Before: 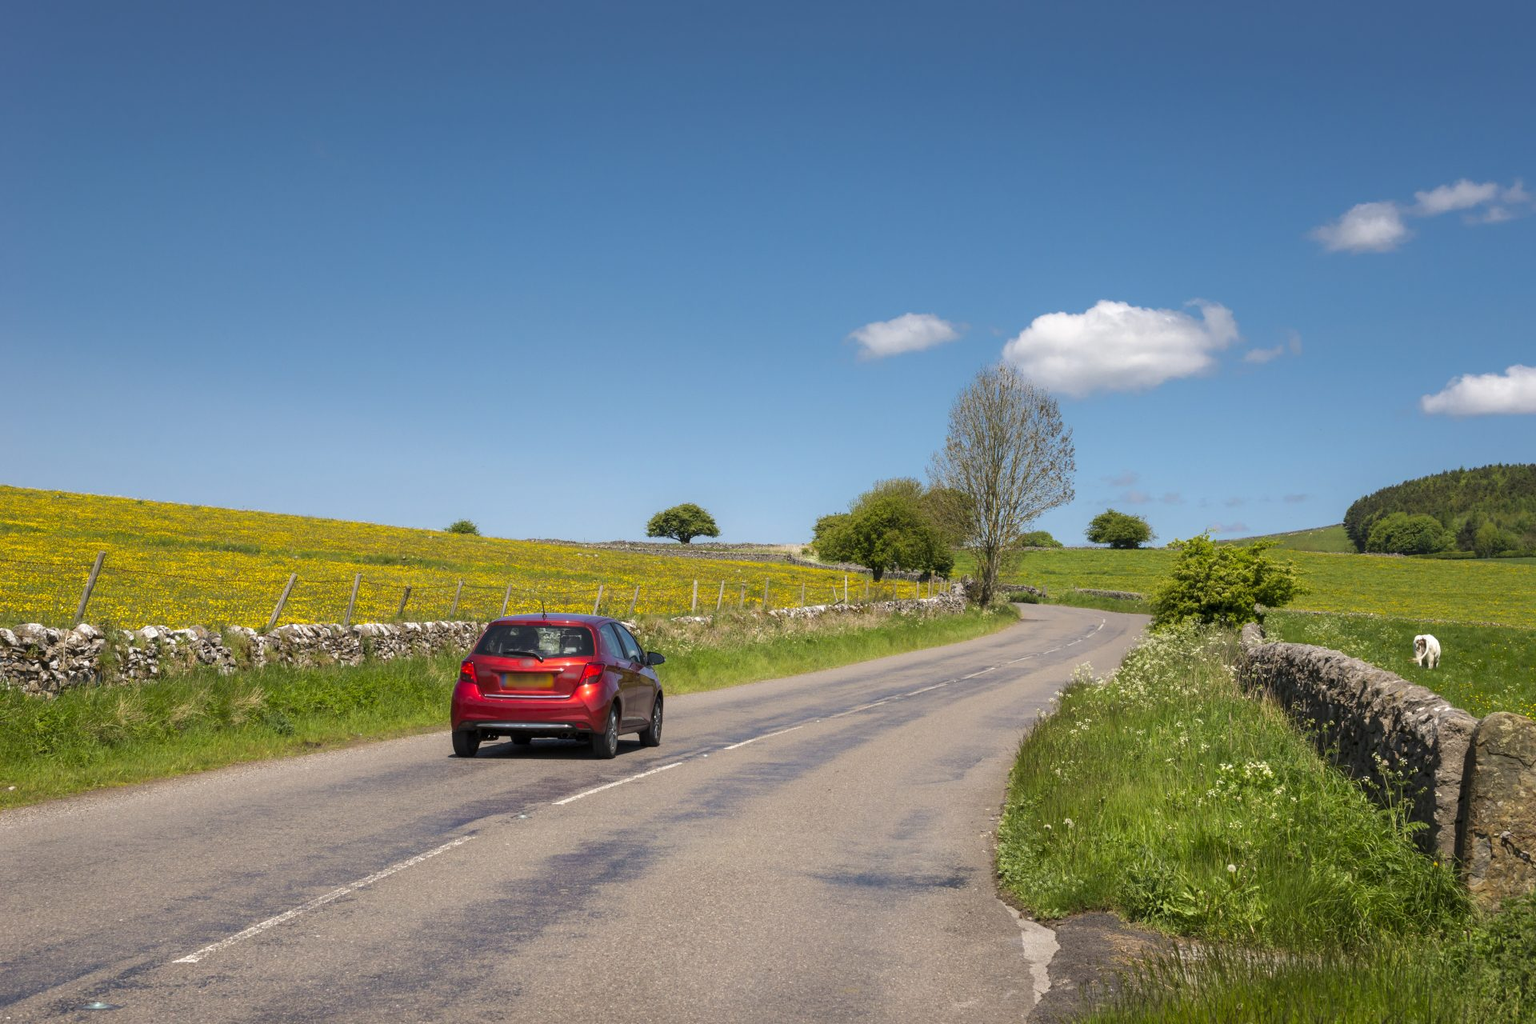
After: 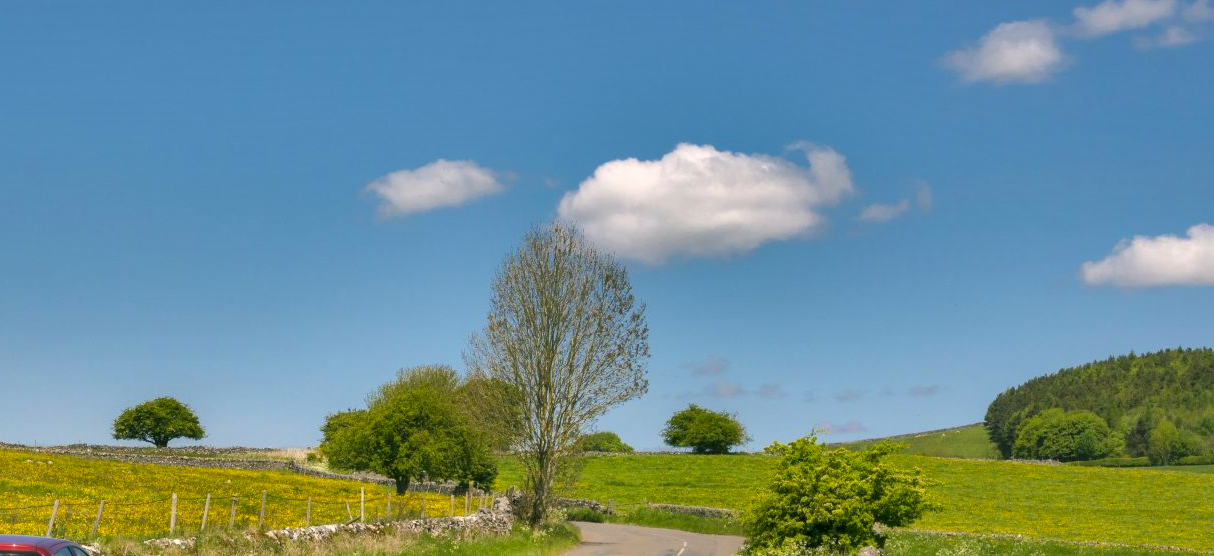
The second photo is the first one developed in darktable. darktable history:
shadows and highlights: shadows 24.2, highlights -78.98, soften with gaussian
tone equalizer: edges refinement/feathering 500, mask exposure compensation -1.57 EV, preserve details no
crop: left 36.238%, top 18.169%, right 0.525%, bottom 38.385%
color correction: highlights a* 4.21, highlights b* 4.98, shadows a* -7.87, shadows b* 5.04
contrast brightness saturation: brightness 0.086, saturation 0.192
